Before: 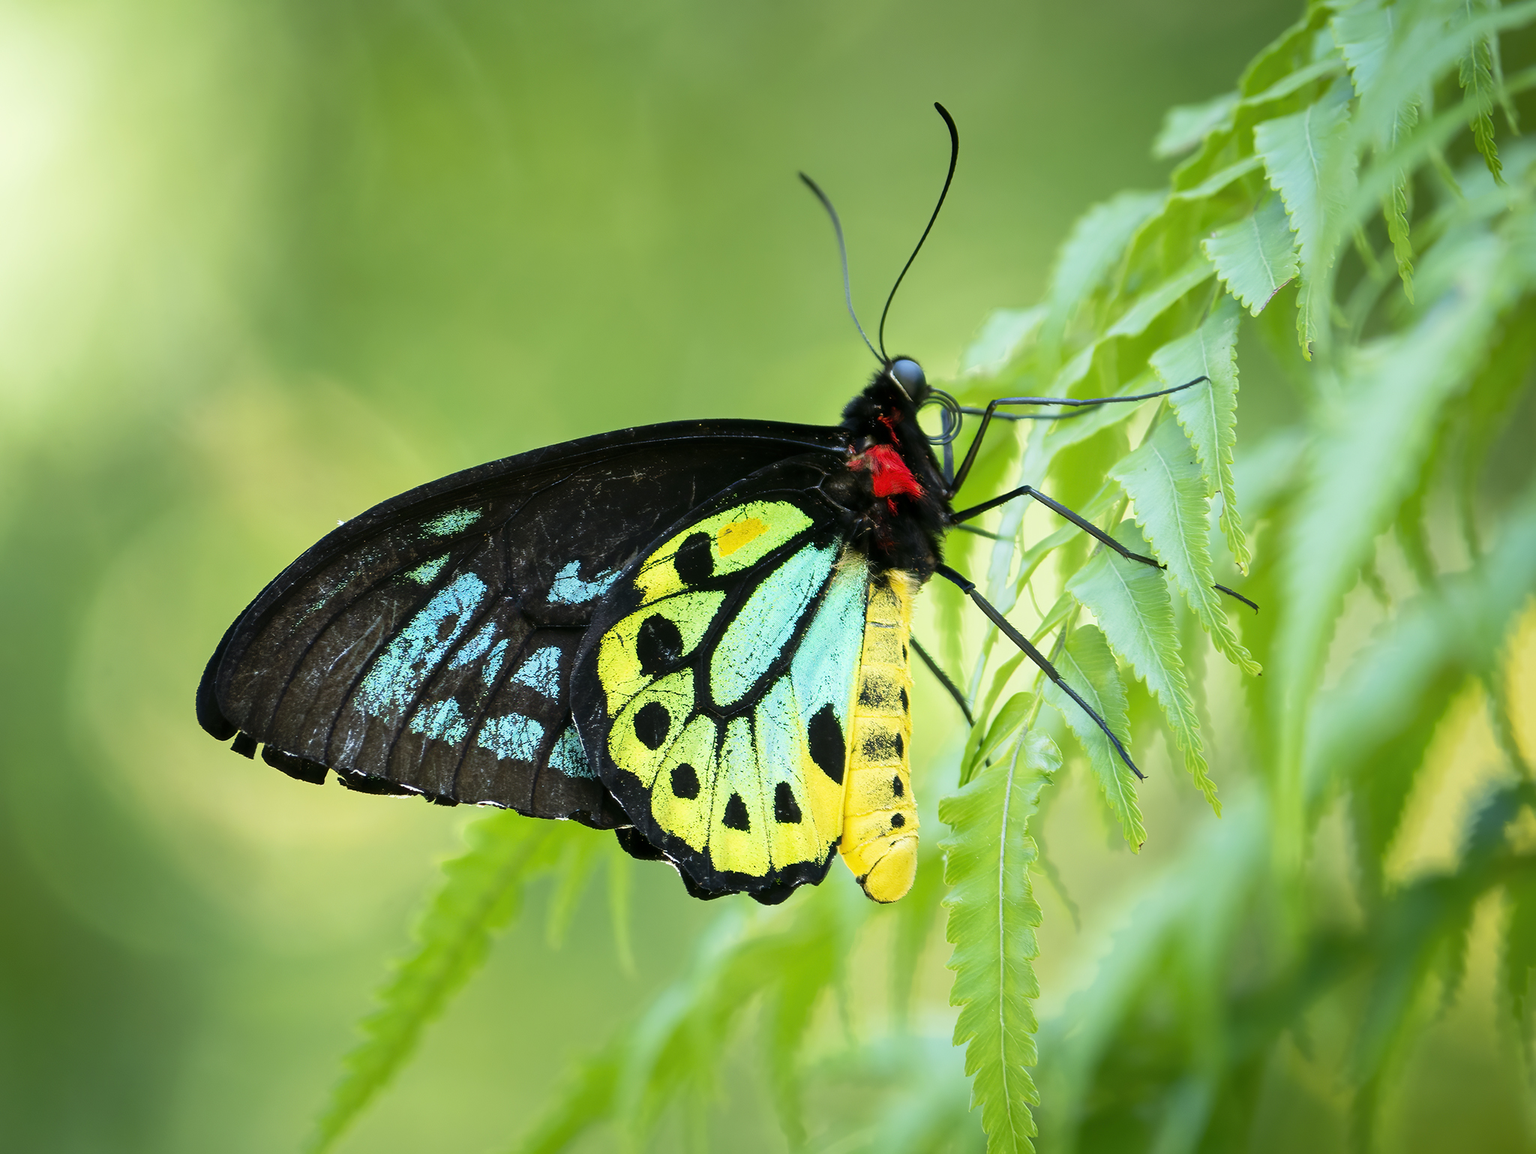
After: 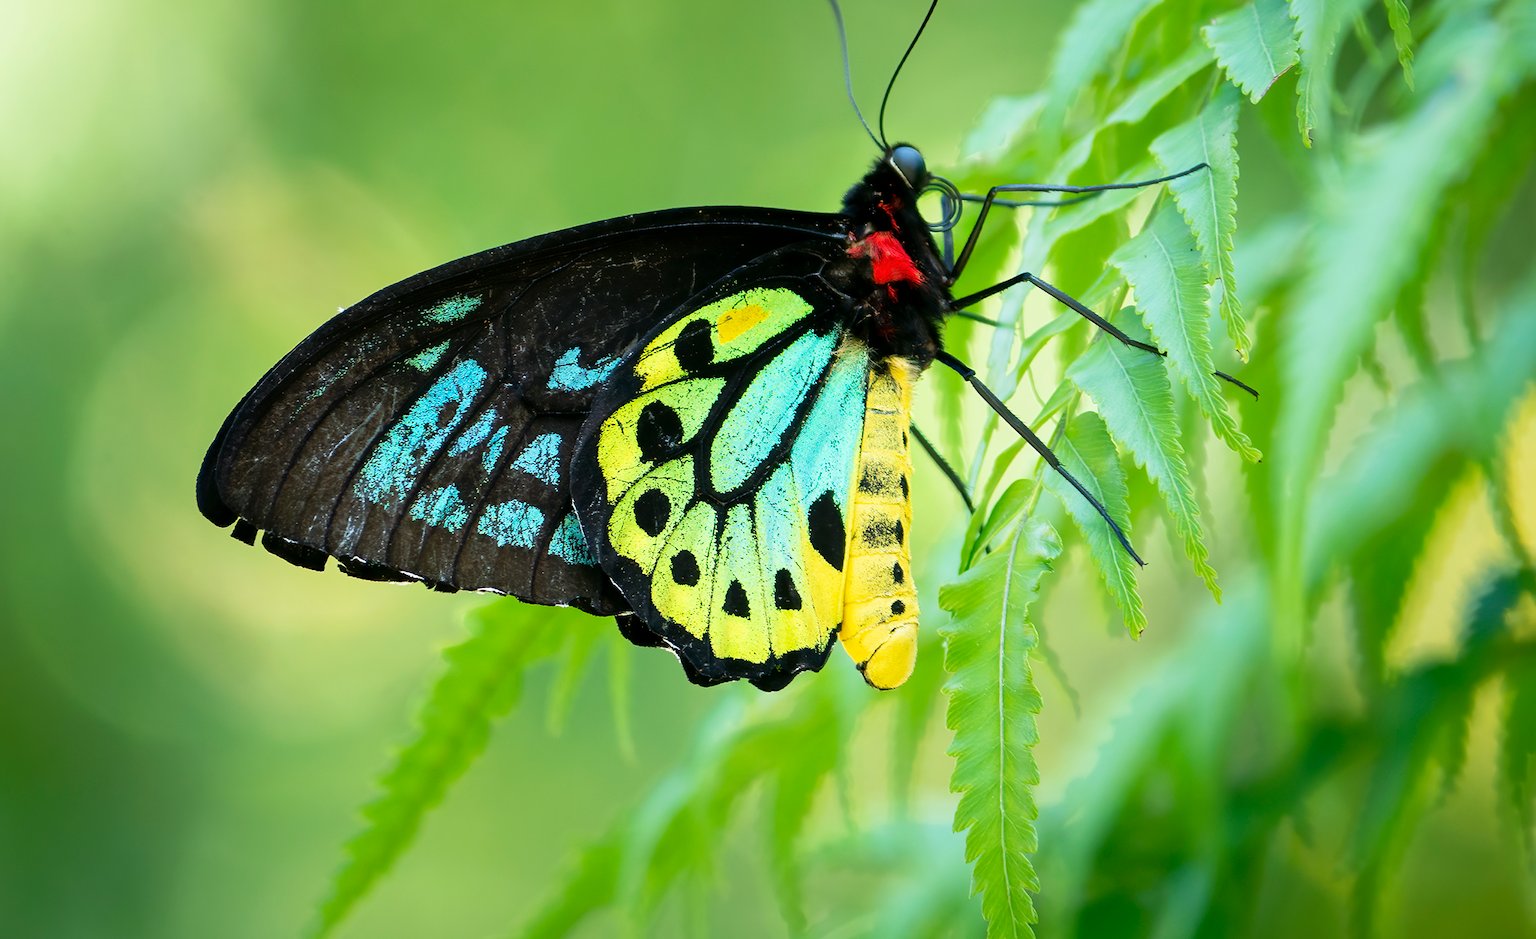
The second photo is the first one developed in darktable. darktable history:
crop and rotate: top 18.507%
tone equalizer: on, module defaults
